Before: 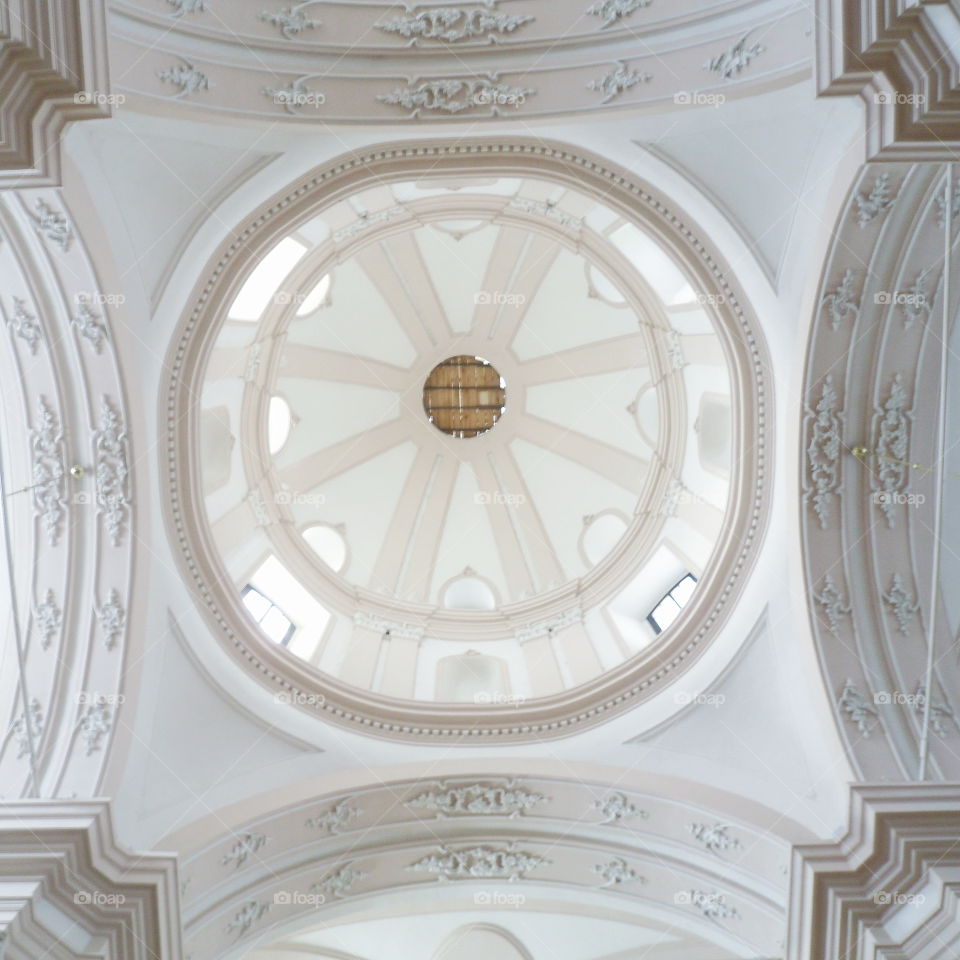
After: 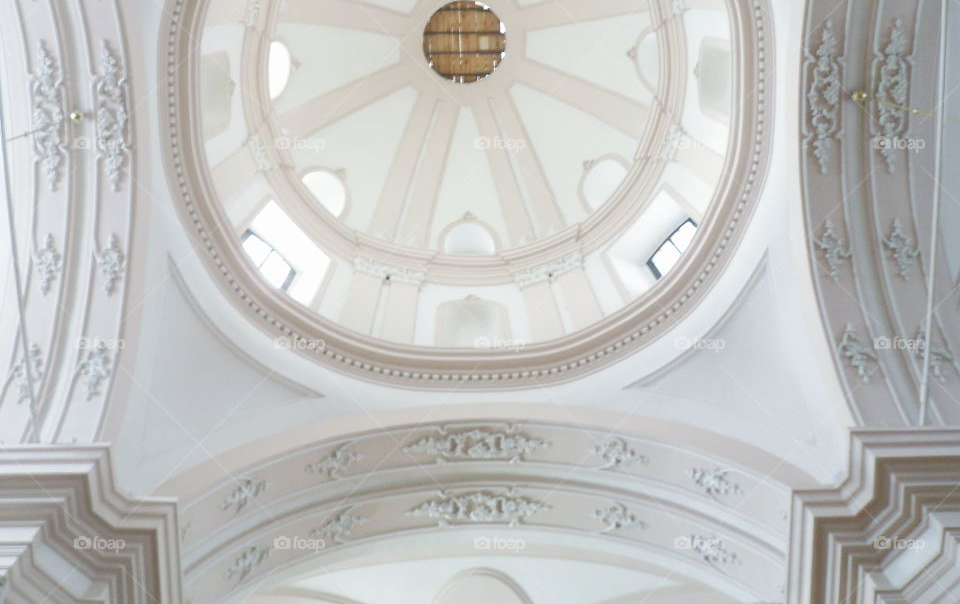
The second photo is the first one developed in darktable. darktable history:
crop and rotate: top 37.014%
